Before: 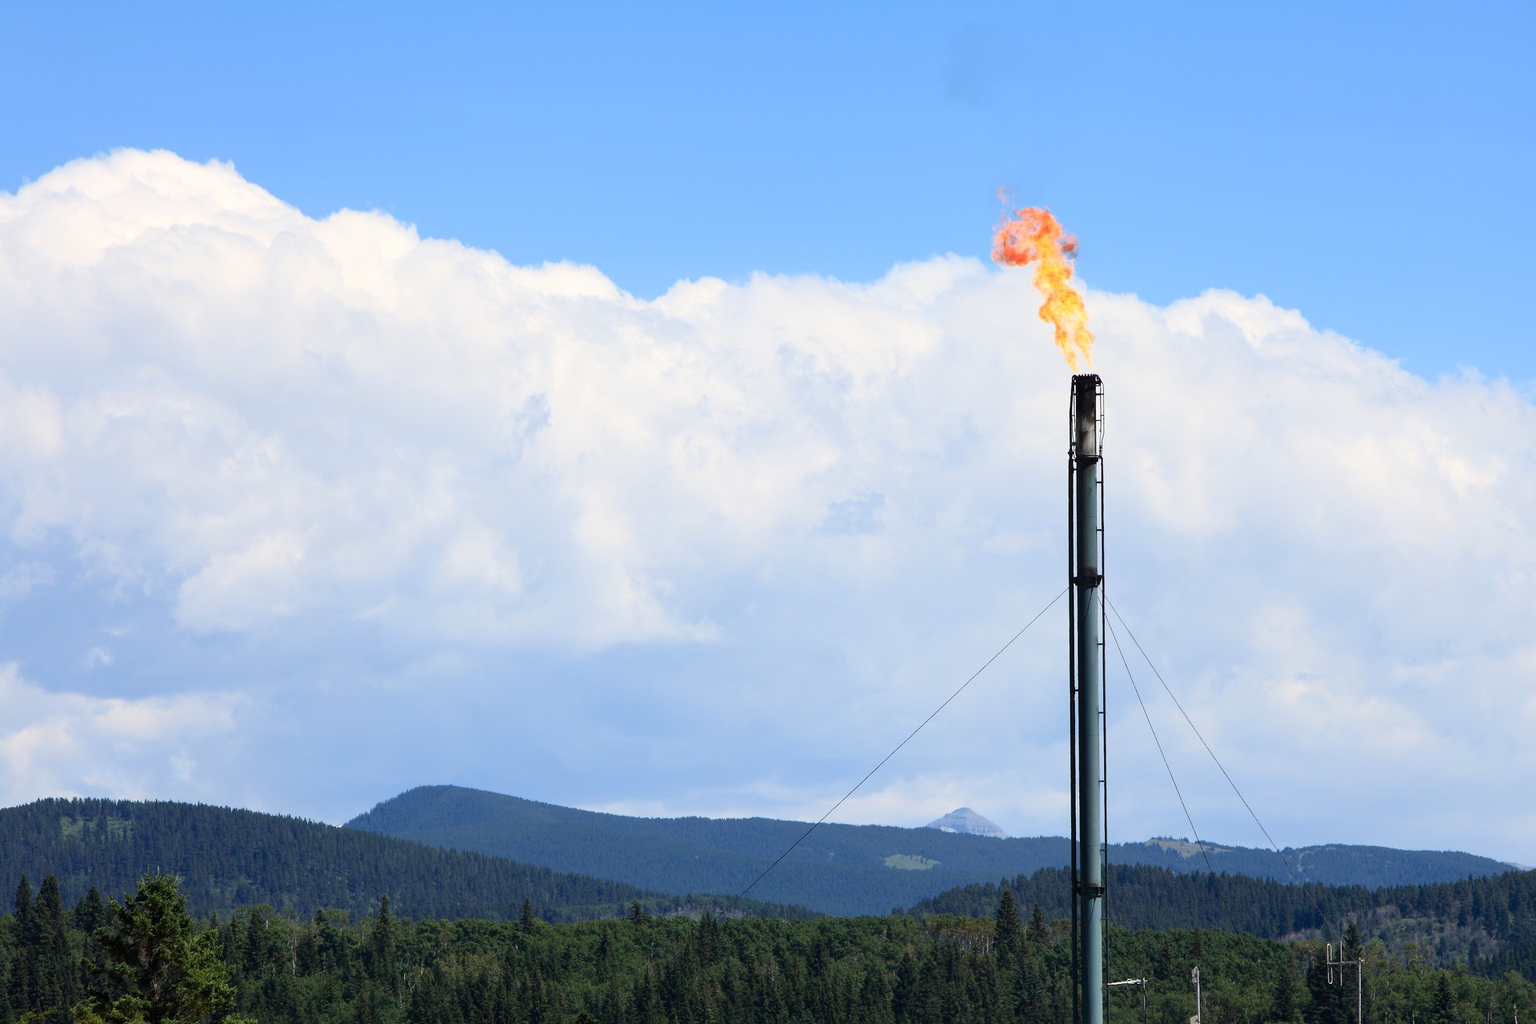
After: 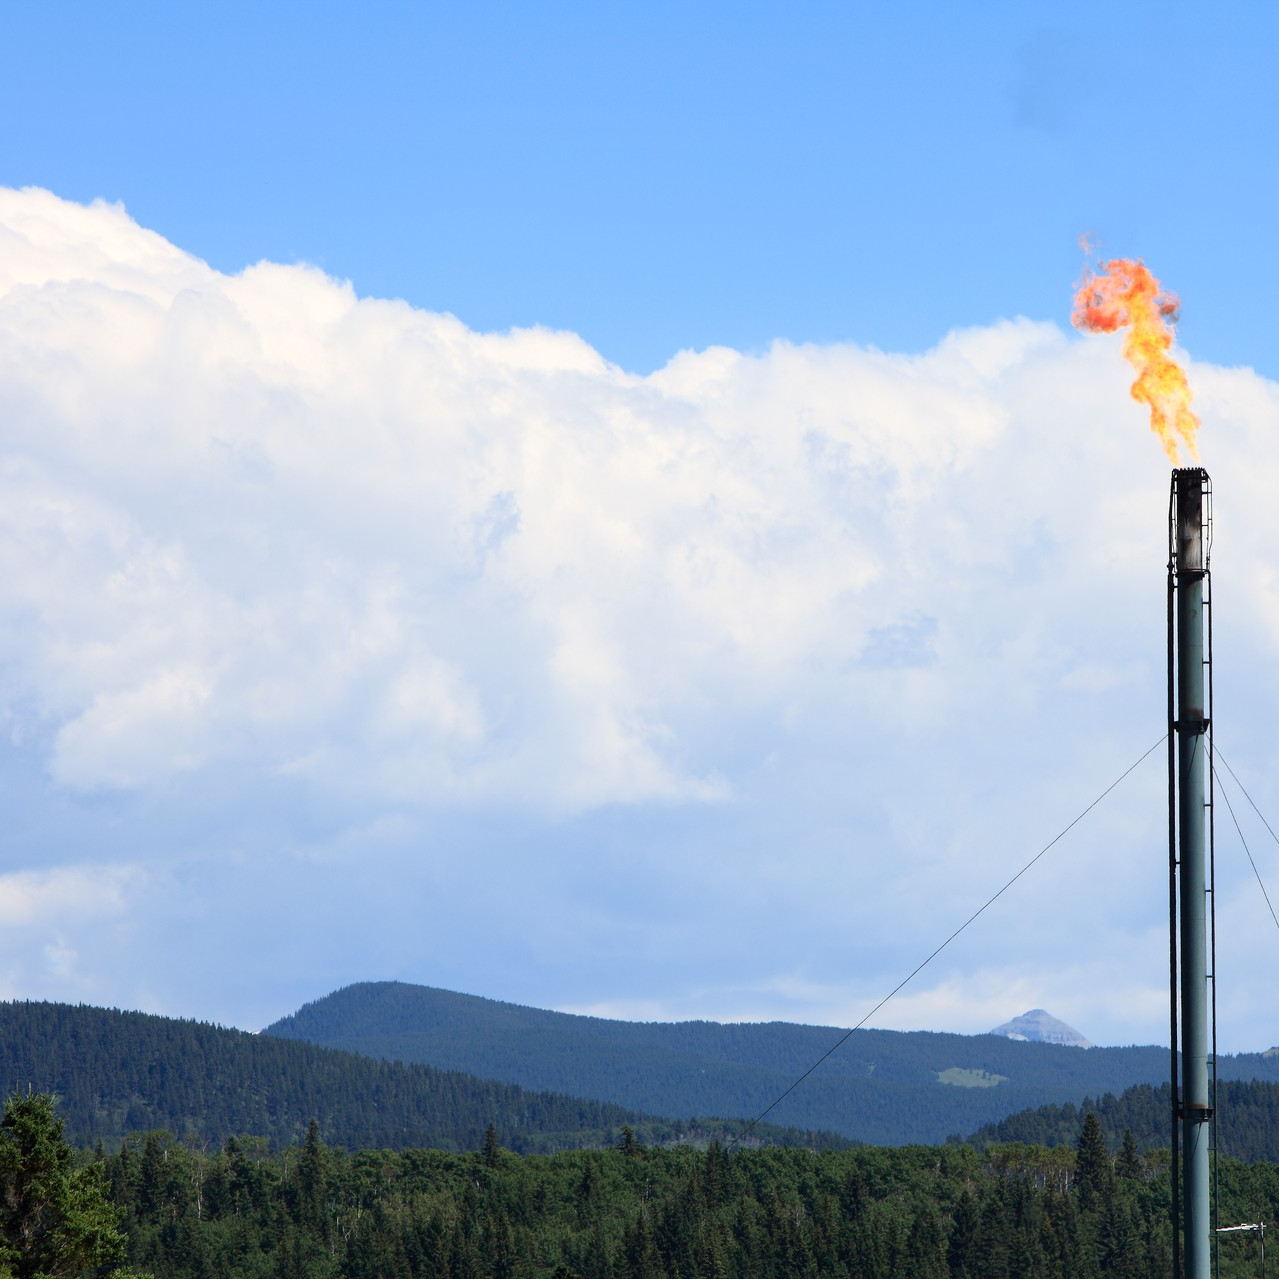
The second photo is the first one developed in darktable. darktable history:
crop and rotate: left 8.786%, right 24.548%
